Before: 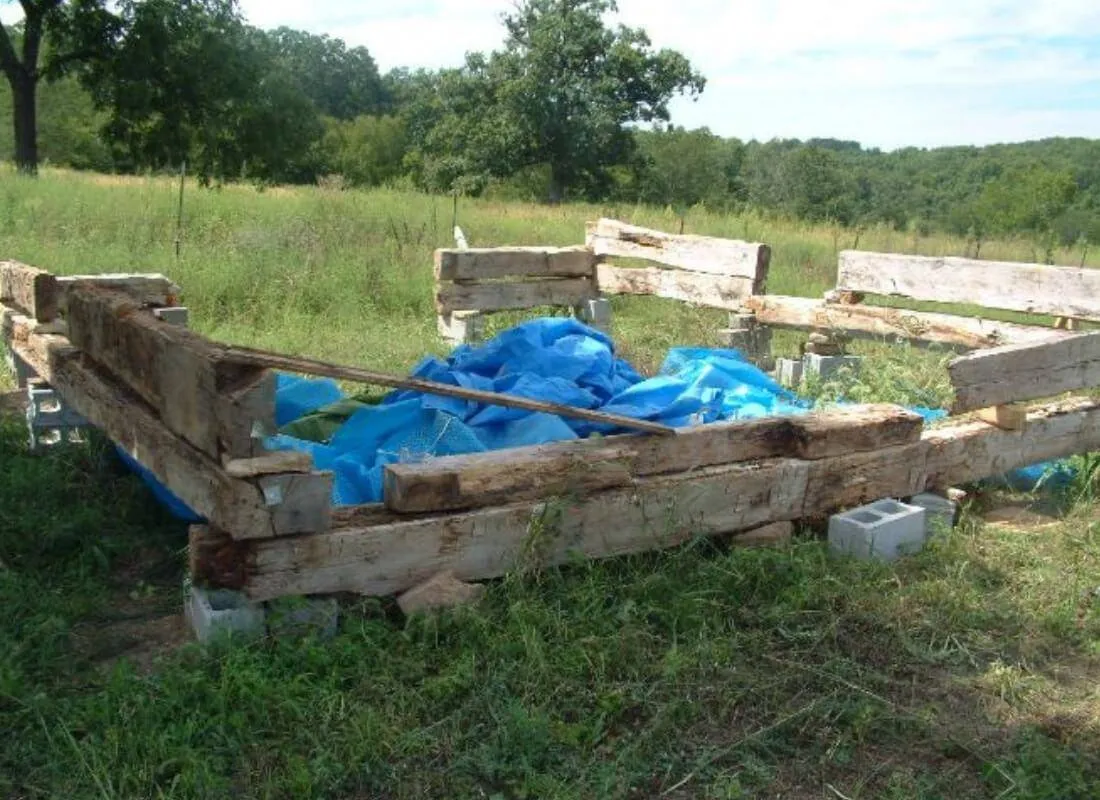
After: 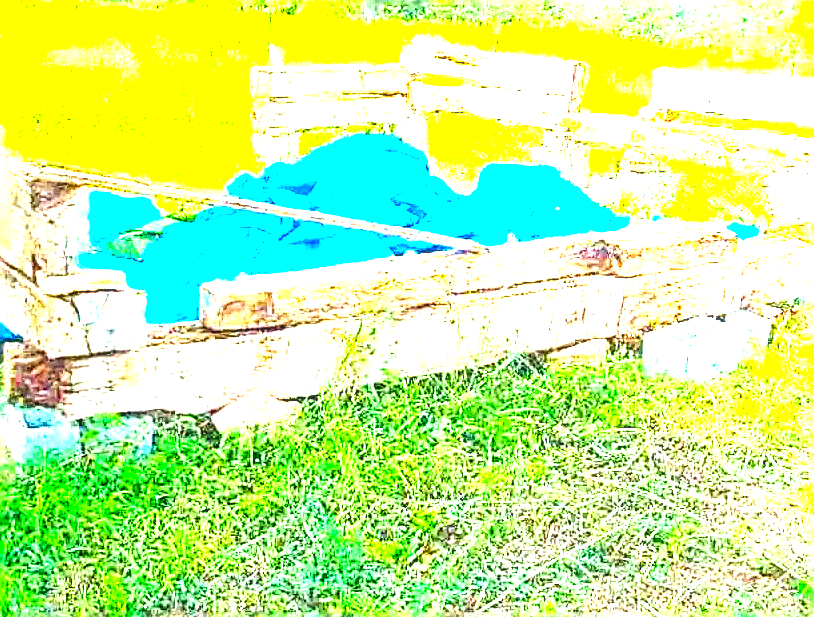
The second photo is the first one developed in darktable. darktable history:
crop: left 16.871%, top 22.857%, right 9.116%
local contrast: detail 144%
color balance rgb: perceptual saturation grading › global saturation 36%, perceptual brilliance grading › global brilliance 10%, global vibrance 20%
contrast brightness saturation: contrast 0.18, saturation 0.3
sharpen: amount 1.861
exposure: black level correction 0, exposure 4 EV, compensate exposure bias true, compensate highlight preservation false
